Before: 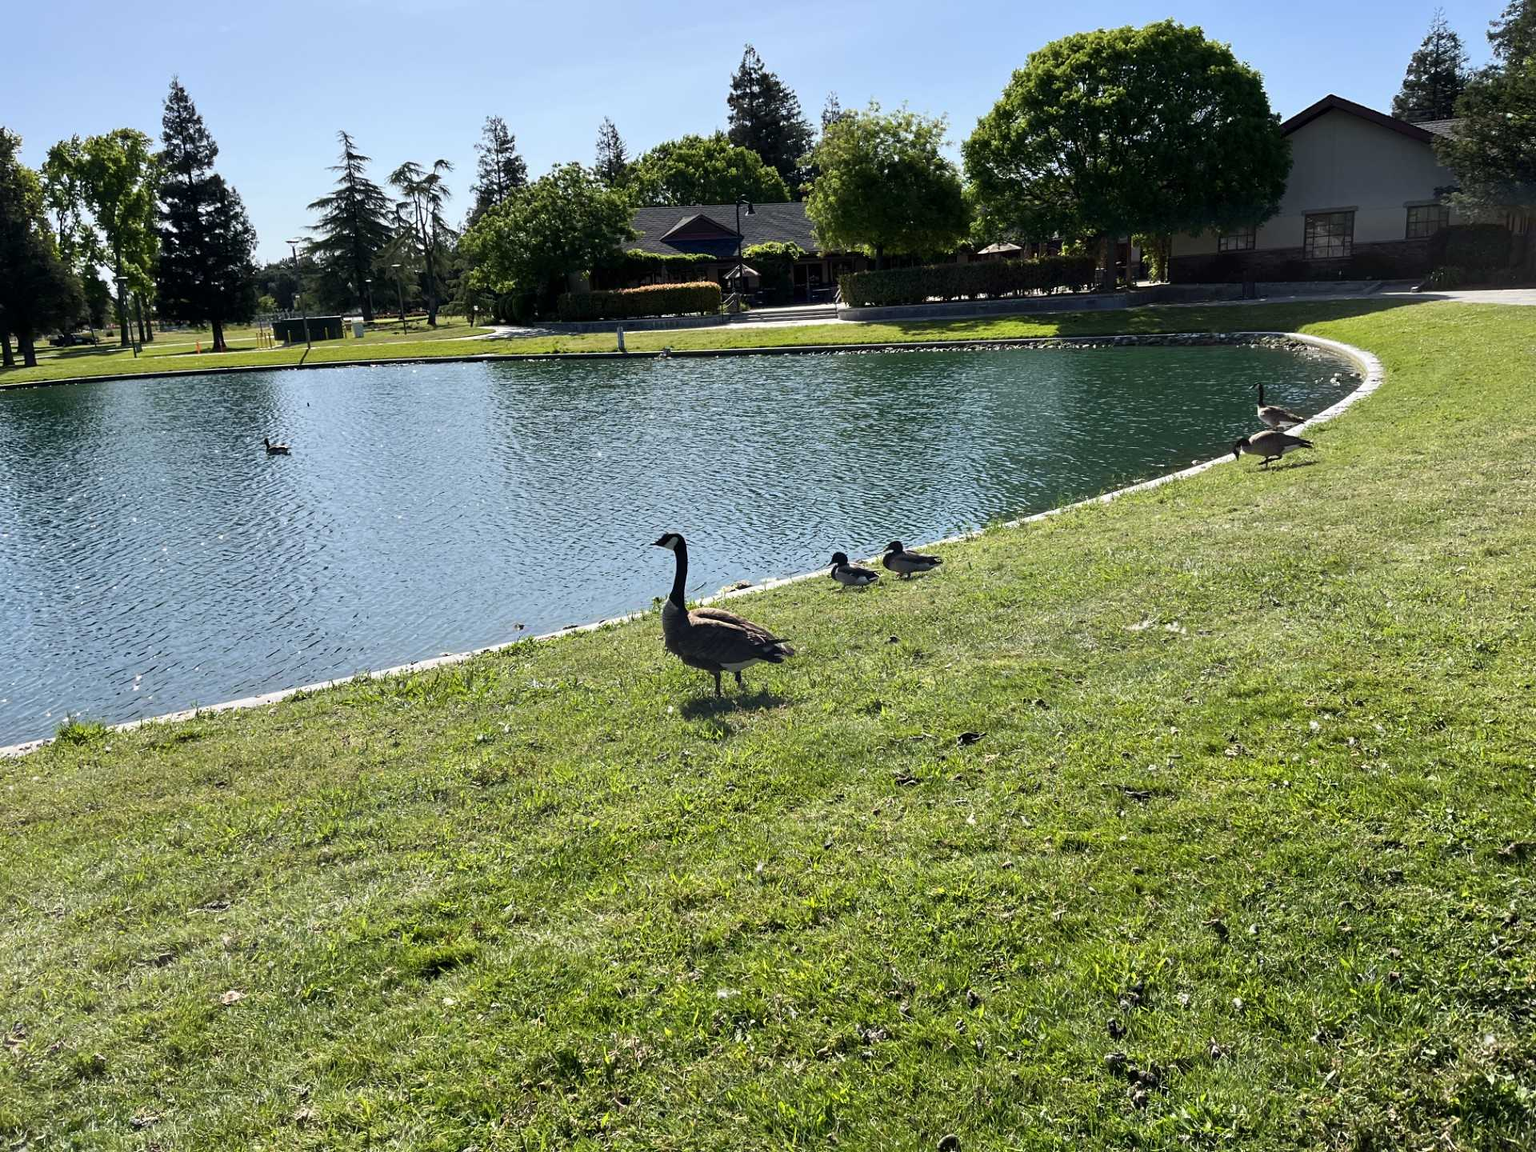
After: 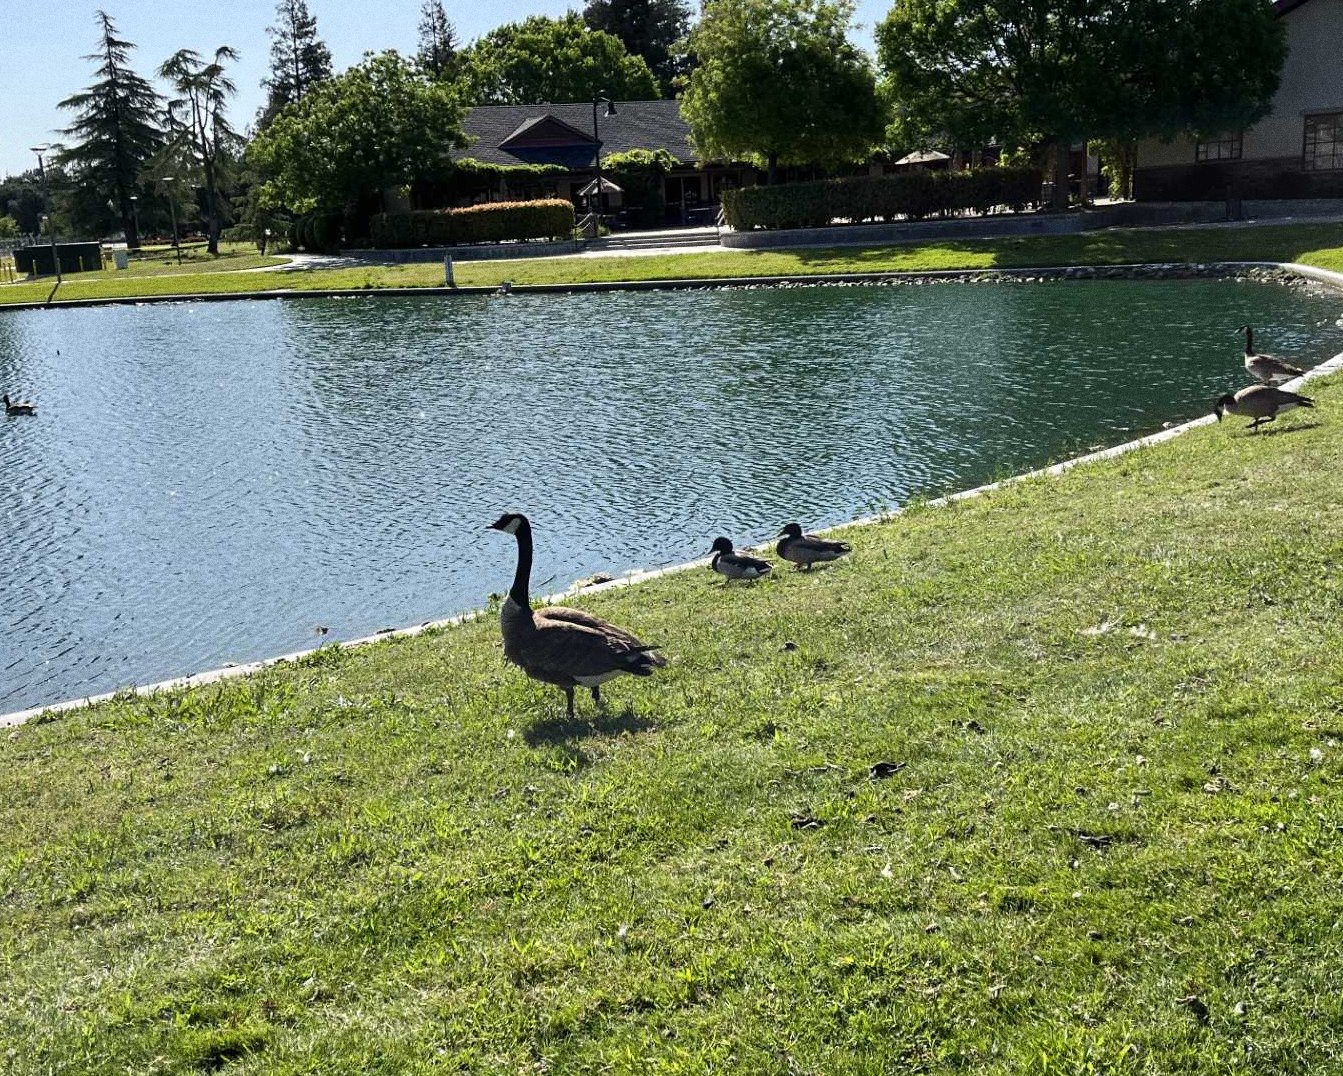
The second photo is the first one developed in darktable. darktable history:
grain: coarseness 0.09 ISO, strength 40%
crop and rotate: left 17.046%, top 10.659%, right 12.989%, bottom 14.553%
